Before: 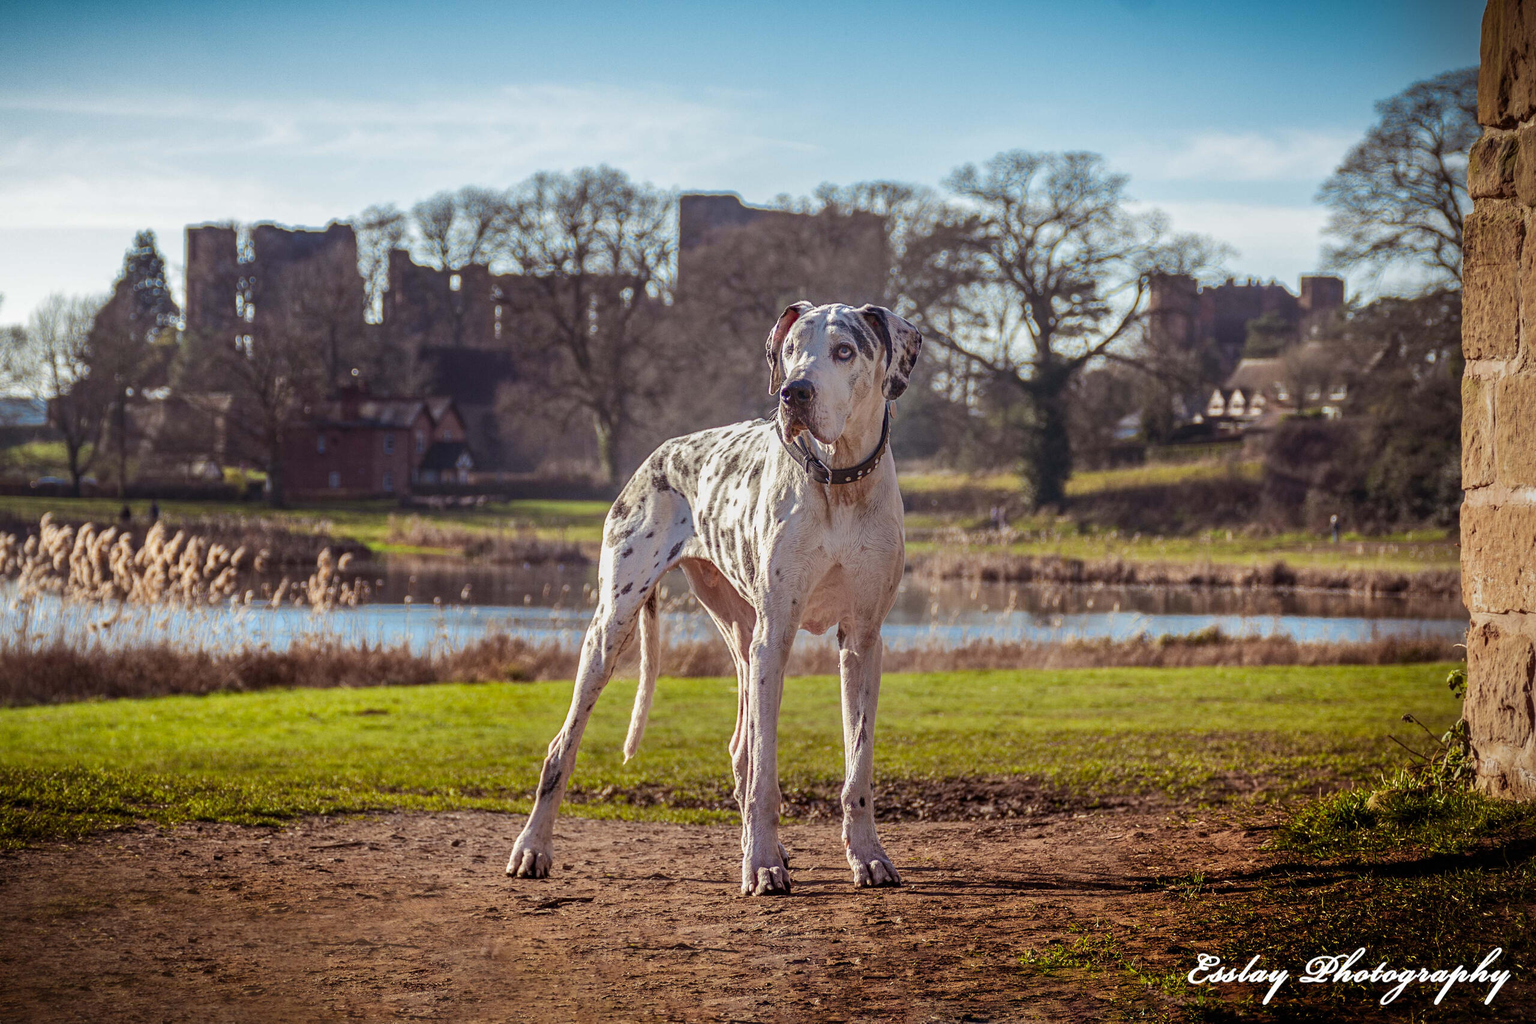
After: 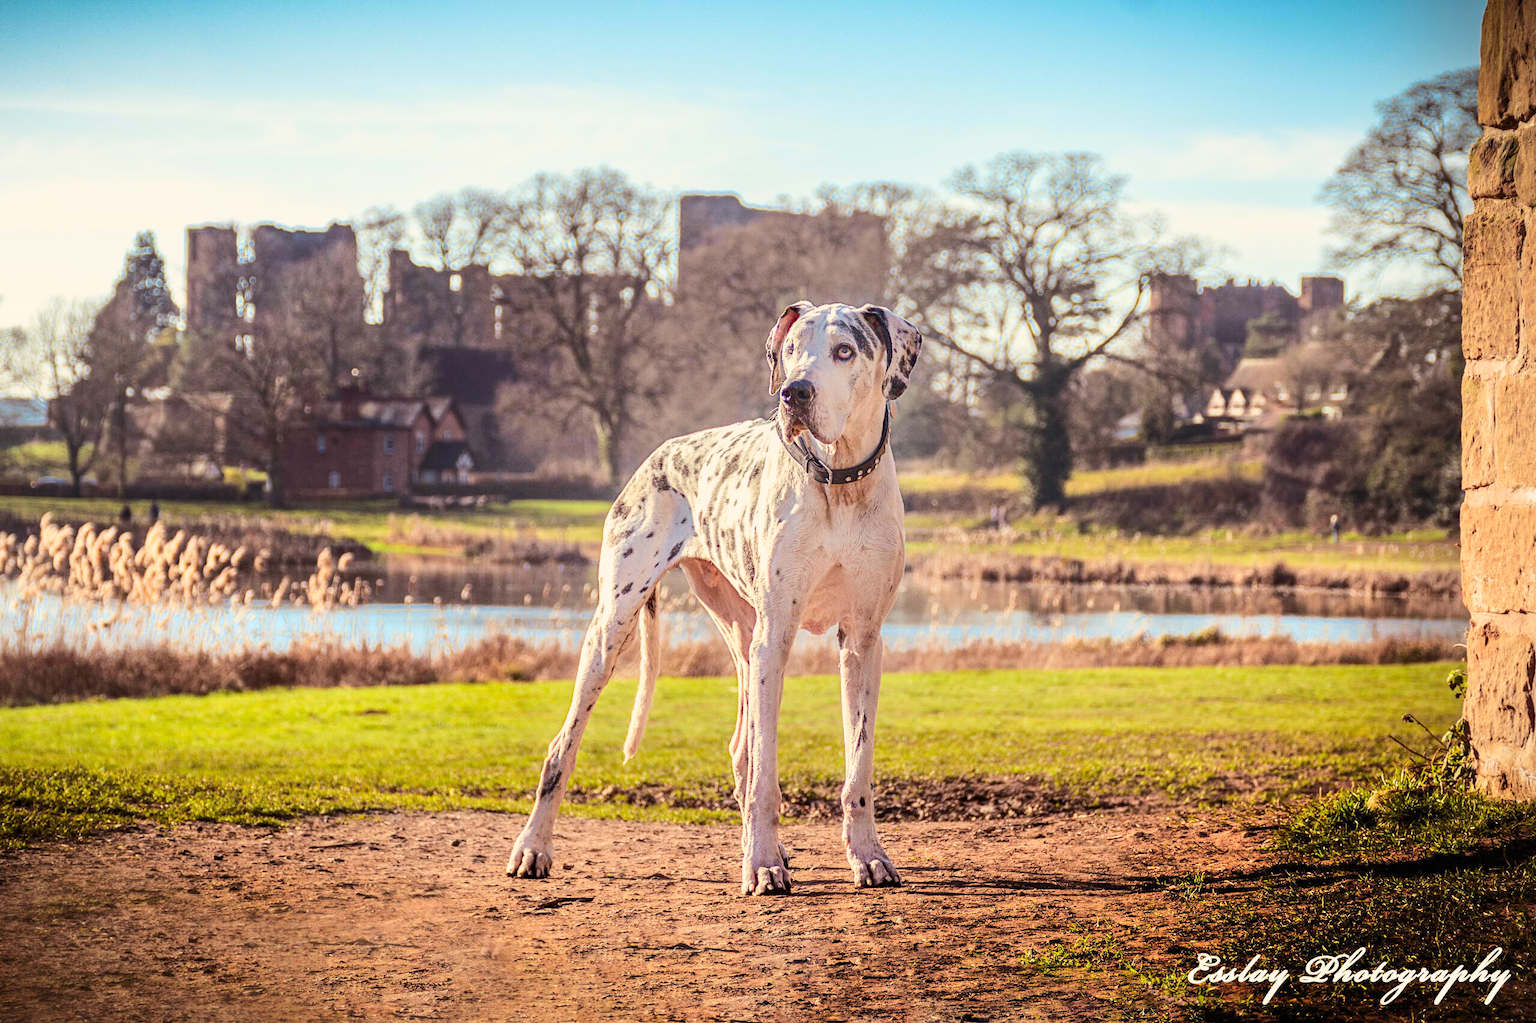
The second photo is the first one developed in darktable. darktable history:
base curve: curves: ch0 [(0, 0) (0.025, 0.046) (0.112, 0.277) (0.467, 0.74) (0.814, 0.929) (1, 0.942)]
white balance: red 1.045, blue 0.932
